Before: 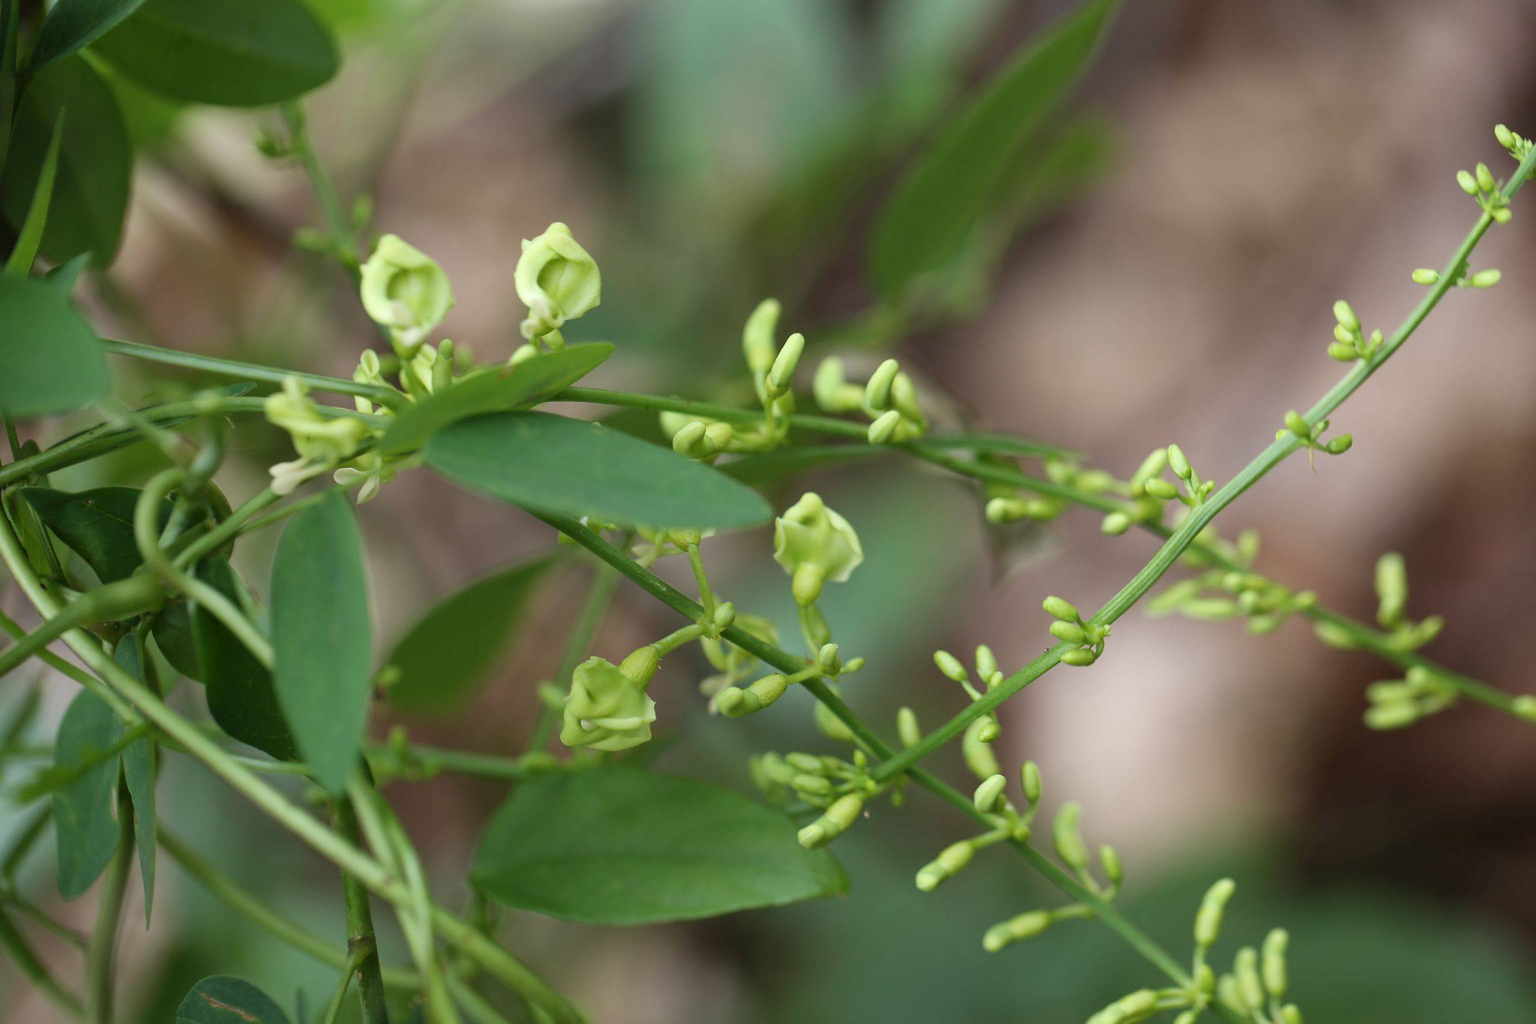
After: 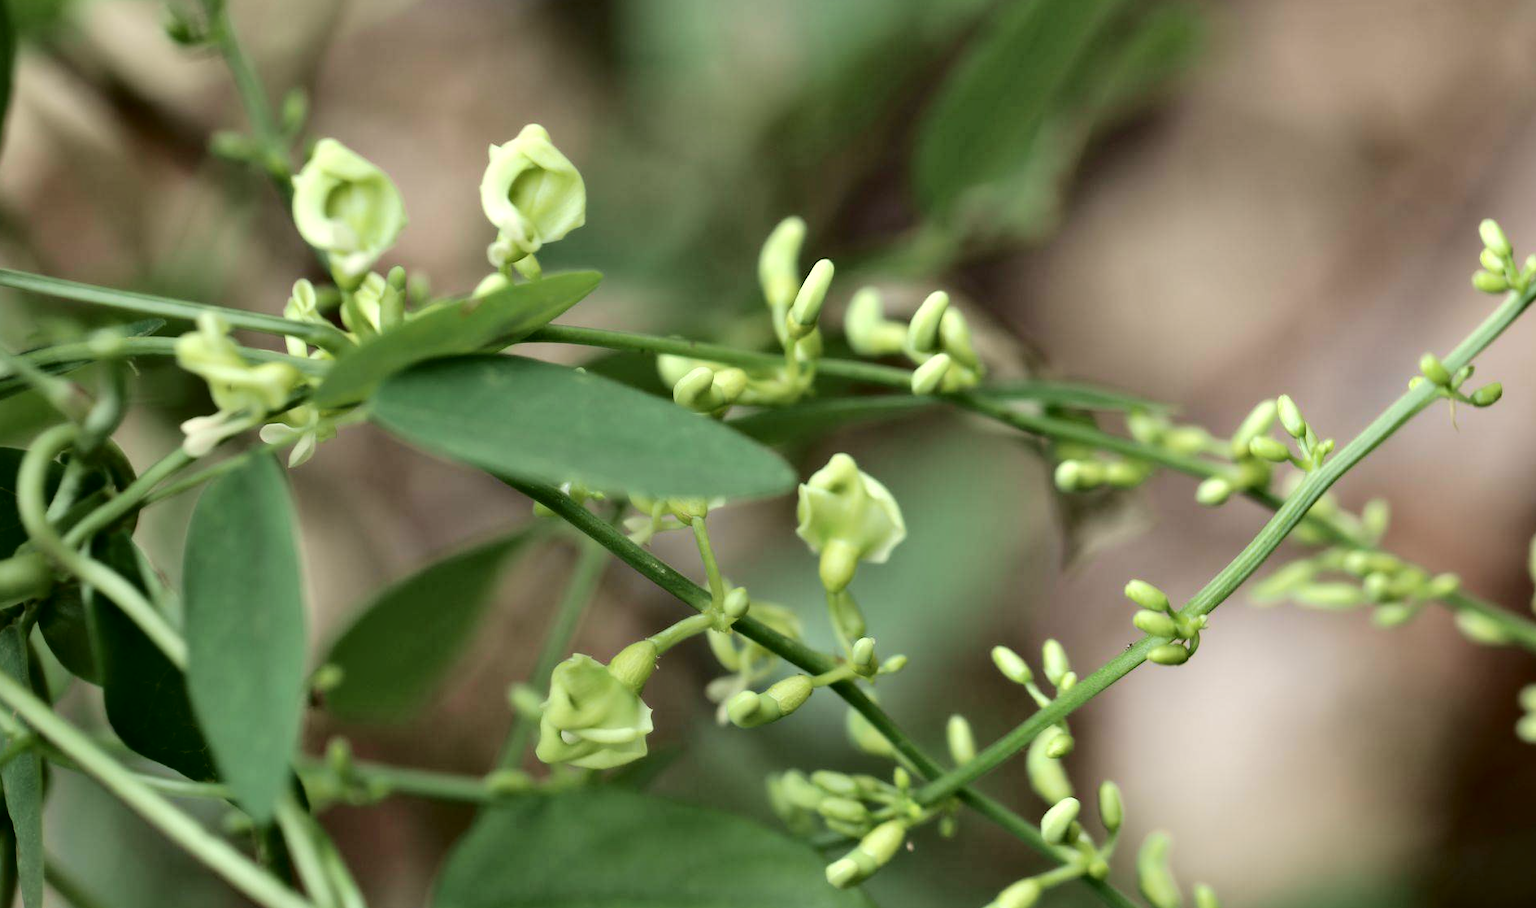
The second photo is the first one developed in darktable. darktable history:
contrast equalizer: y [[0.513, 0.565, 0.608, 0.562, 0.512, 0.5], [0.5 ×6], [0.5, 0.5, 0.5, 0.528, 0.598, 0.658], [0 ×6], [0 ×6]]
crop: left 7.856%, top 11.836%, right 10.12%, bottom 15.387%
tone curve: curves: ch0 [(0.003, 0) (0.066, 0.031) (0.163, 0.112) (0.264, 0.238) (0.395, 0.421) (0.517, 0.56) (0.684, 0.734) (0.791, 0.814) (1, 1)]; ch1 [(0, 0) (0.164, 0.115) (0.337, 0.332) (0.39, 0.398) (0.464, 0.461) (0.501, 0.5) (0.507, 0.5) (0.534, 0.532) (0.577, 0.59) (0.652, 0.681) (0.733, 0.749) (0.811, 0.796) (1, 1)]; ch2 [(0, 0) (0.337, 0.382) (0.464, 0.476) (0.501, 0.502) (0.527, 0.54) (0.551, 0.565) (0.6, 0.59) (0.687, 0.675) (1, 1)], color space Lab, independent channels, preserve colors none
